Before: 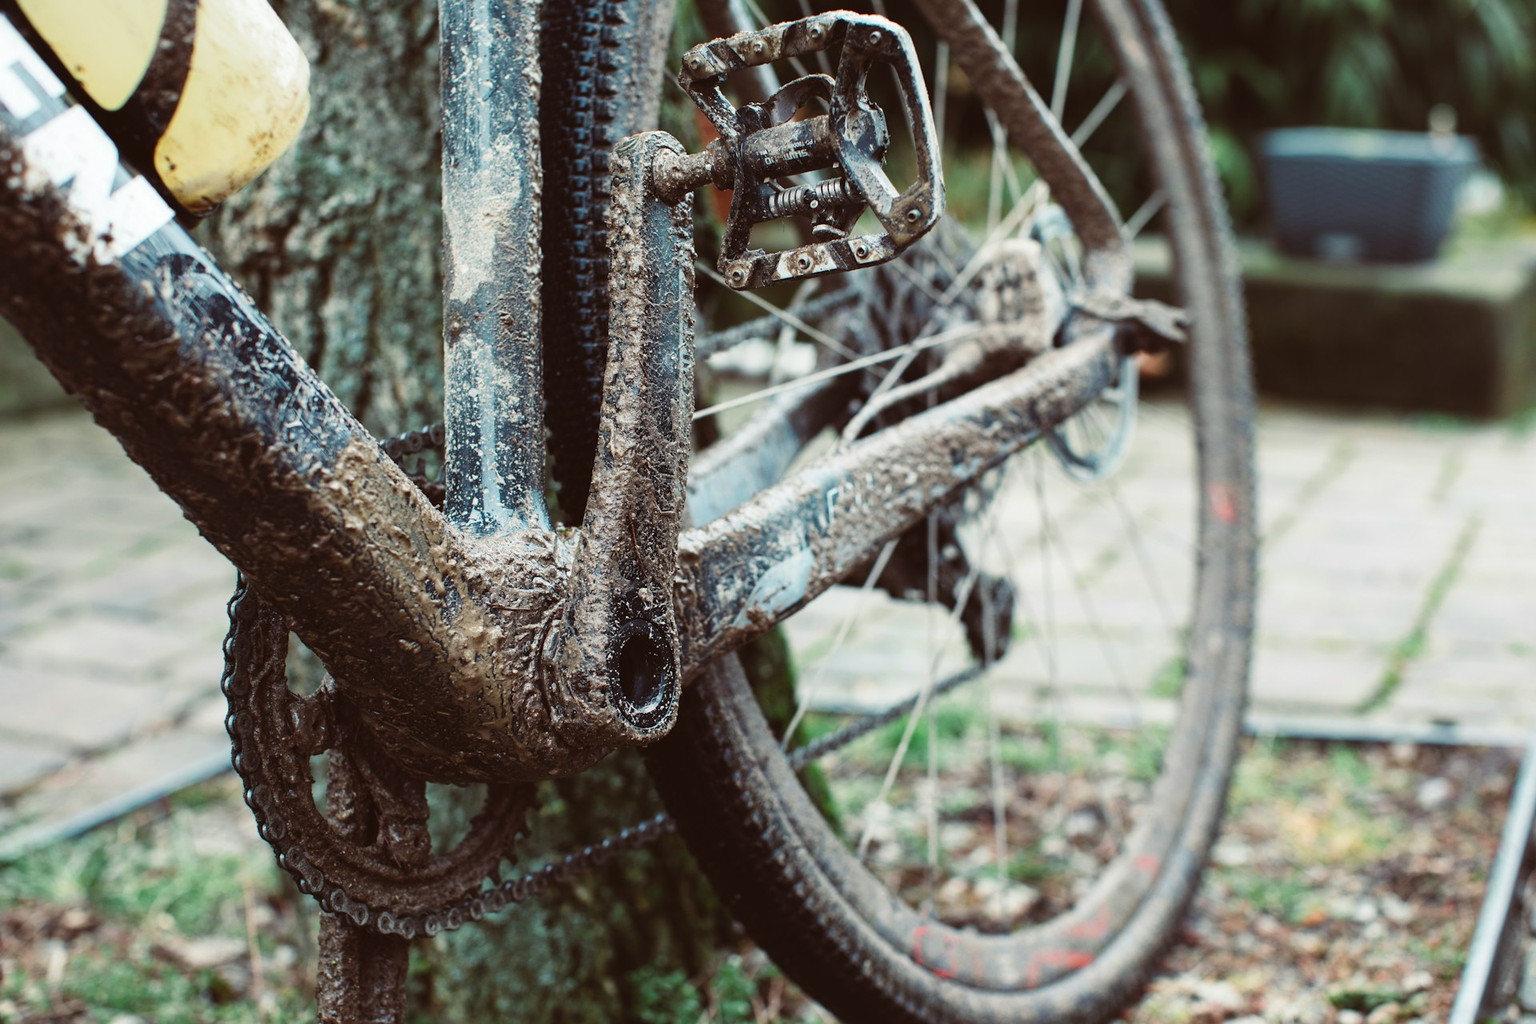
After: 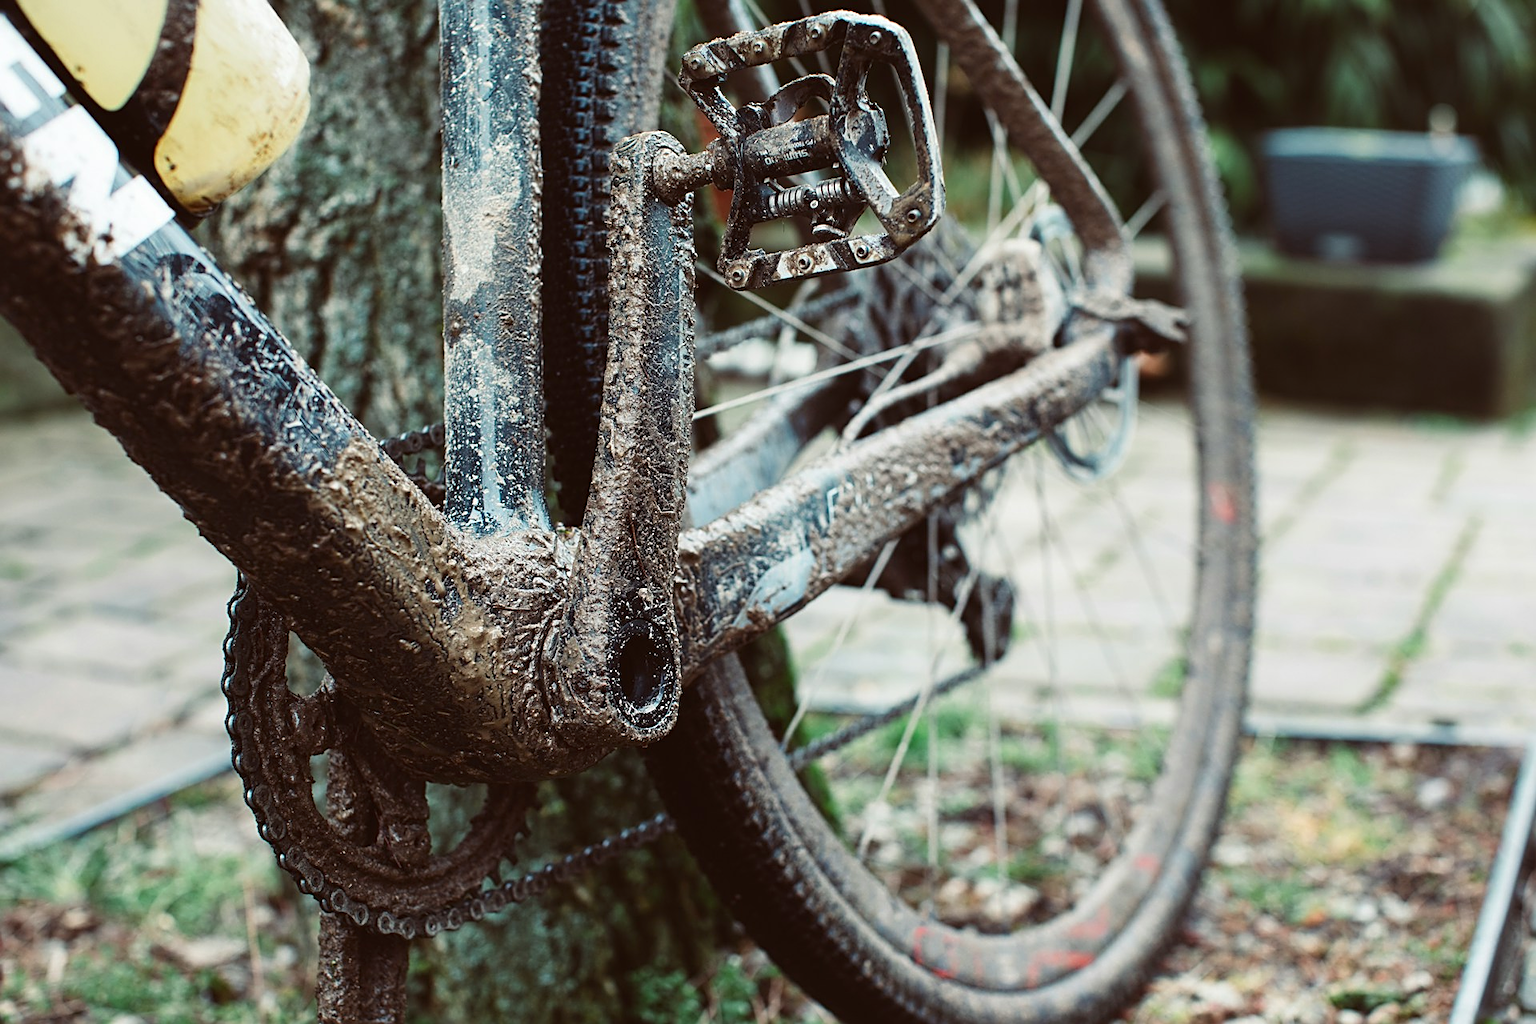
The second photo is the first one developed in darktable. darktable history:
sharpen: on, module defaults
contrast brightness saturation: contrast 0.032, brightness -0.03
